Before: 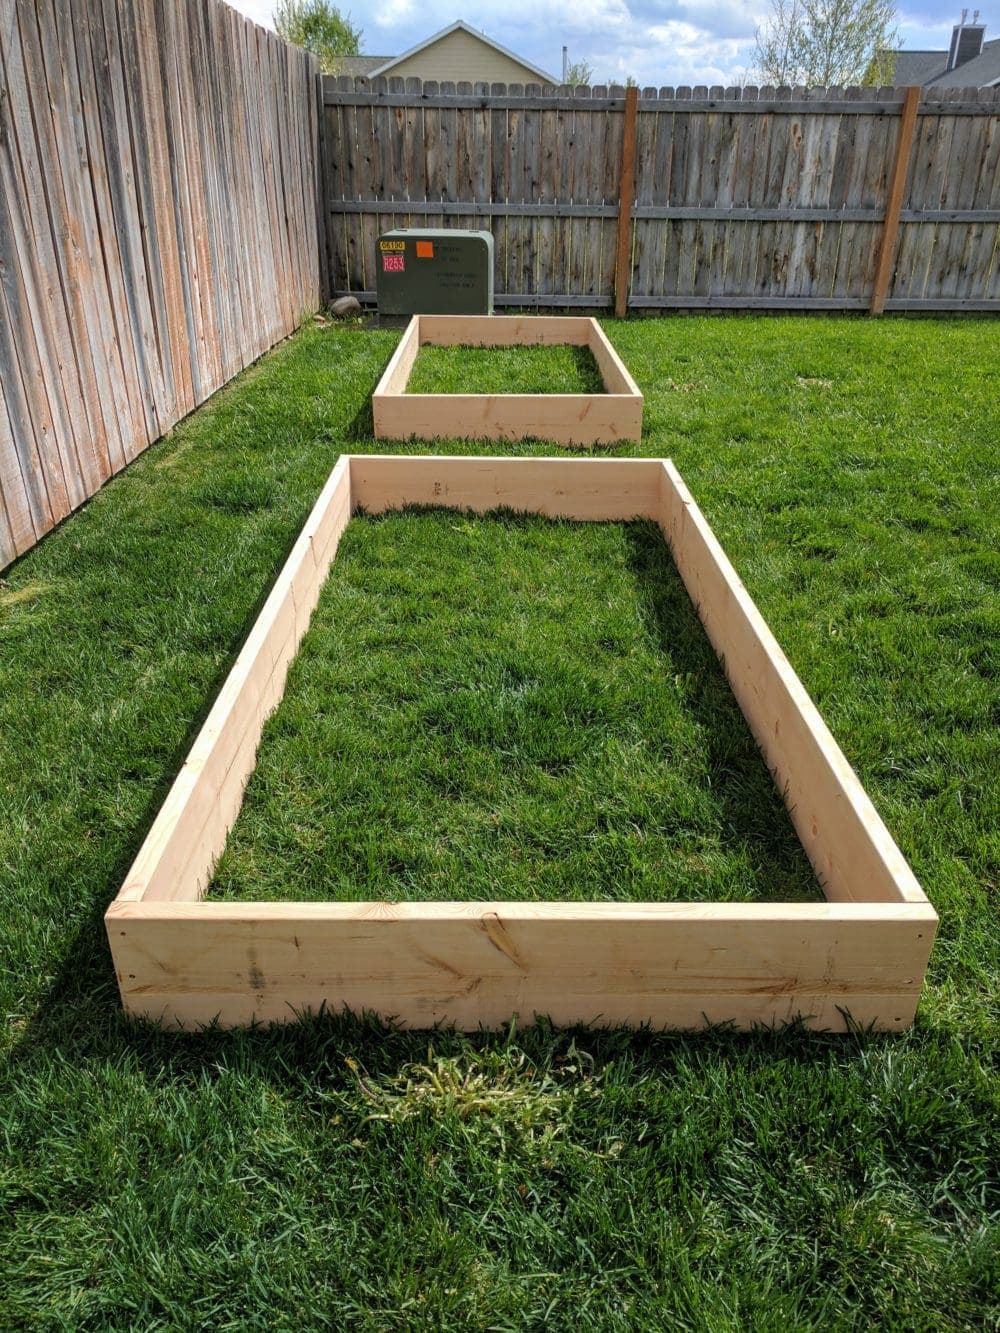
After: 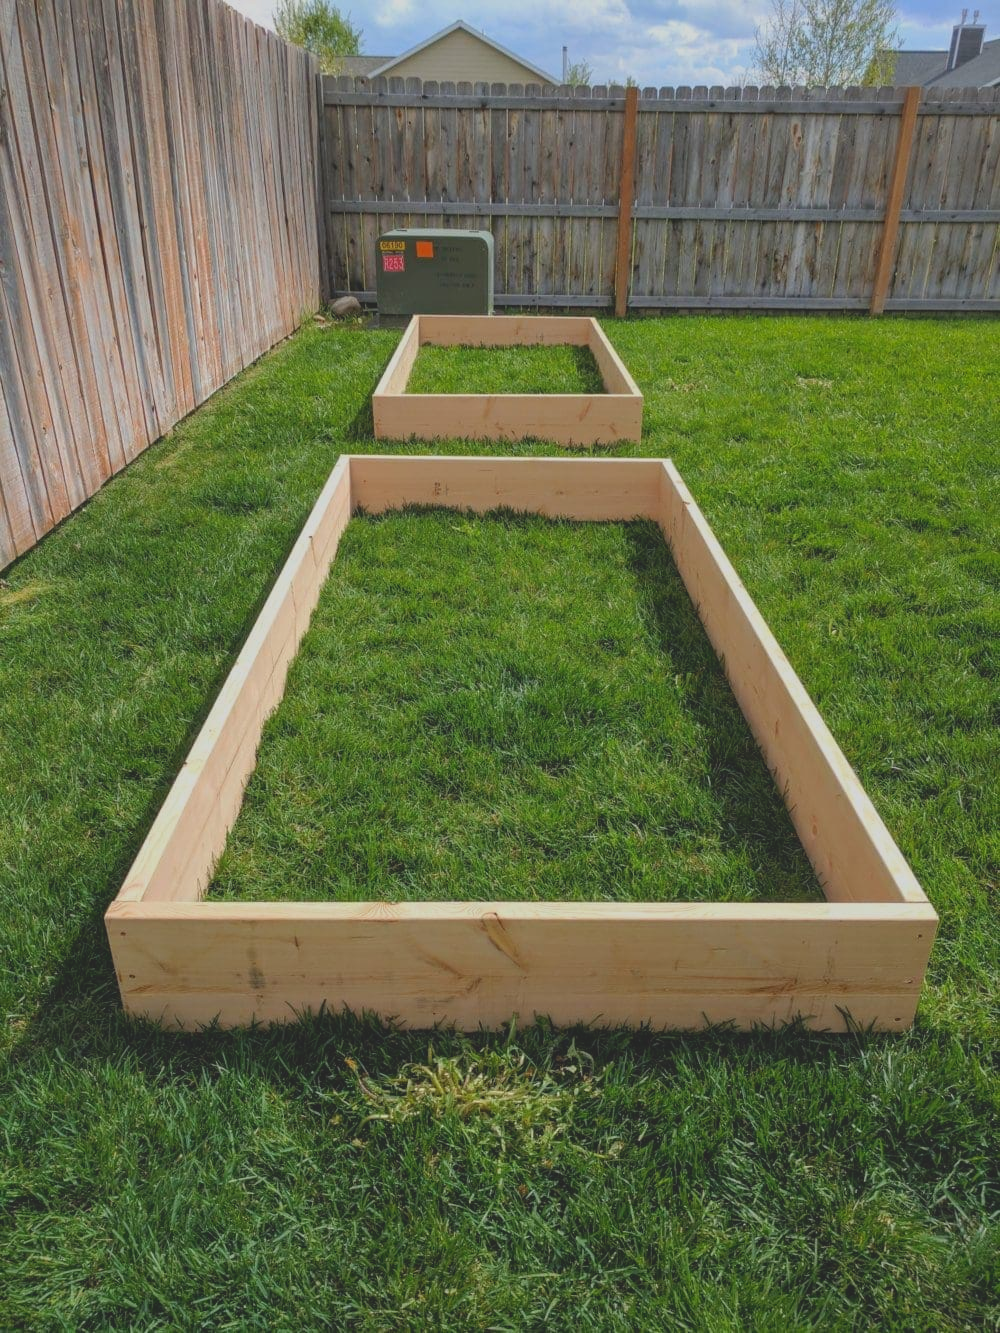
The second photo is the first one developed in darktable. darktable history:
contrast brightness saturation: contrast -0.288
